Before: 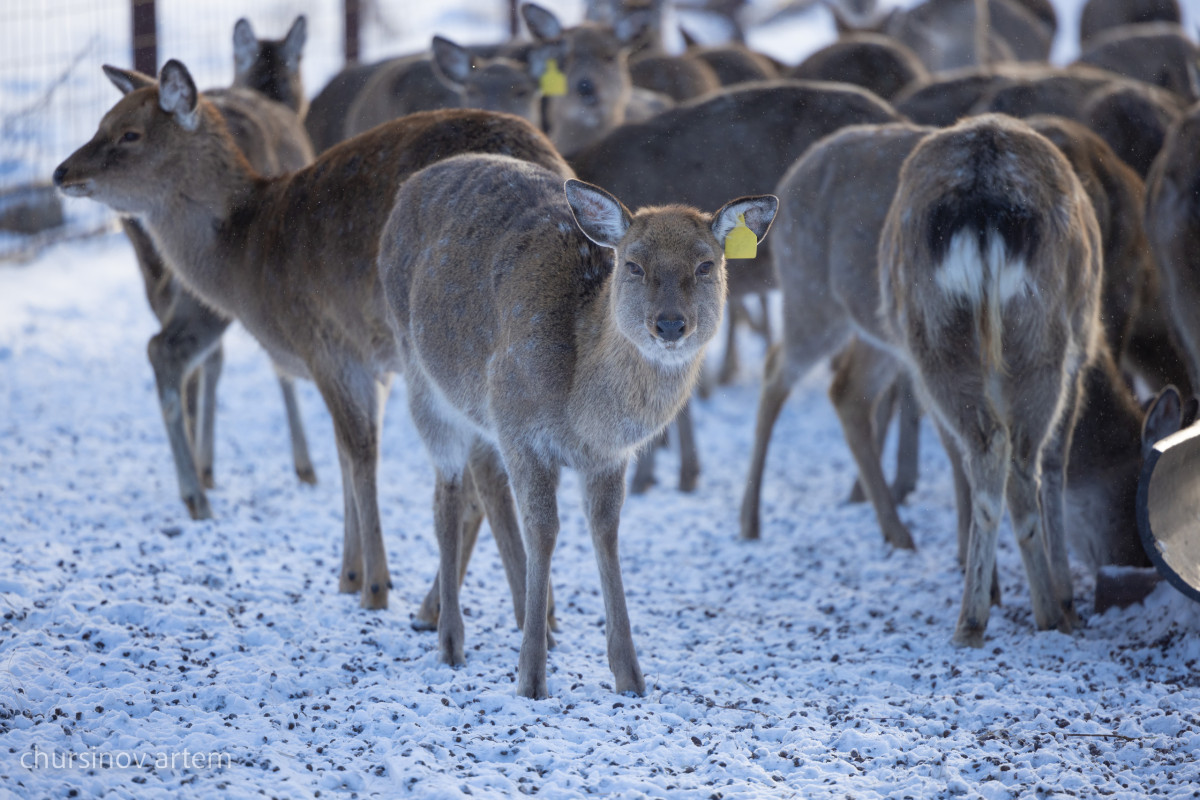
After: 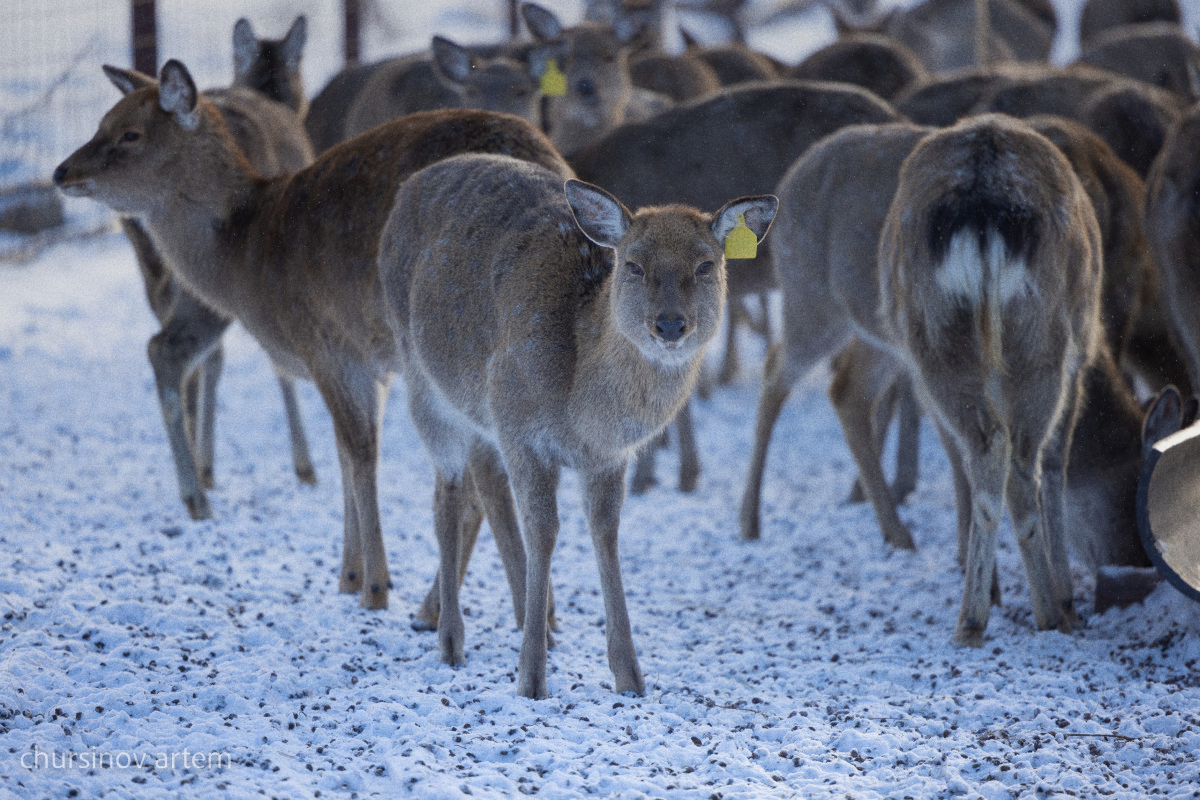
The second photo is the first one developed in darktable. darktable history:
grain: coarseness 22.88 ISO
graduated density: on, module defaults
